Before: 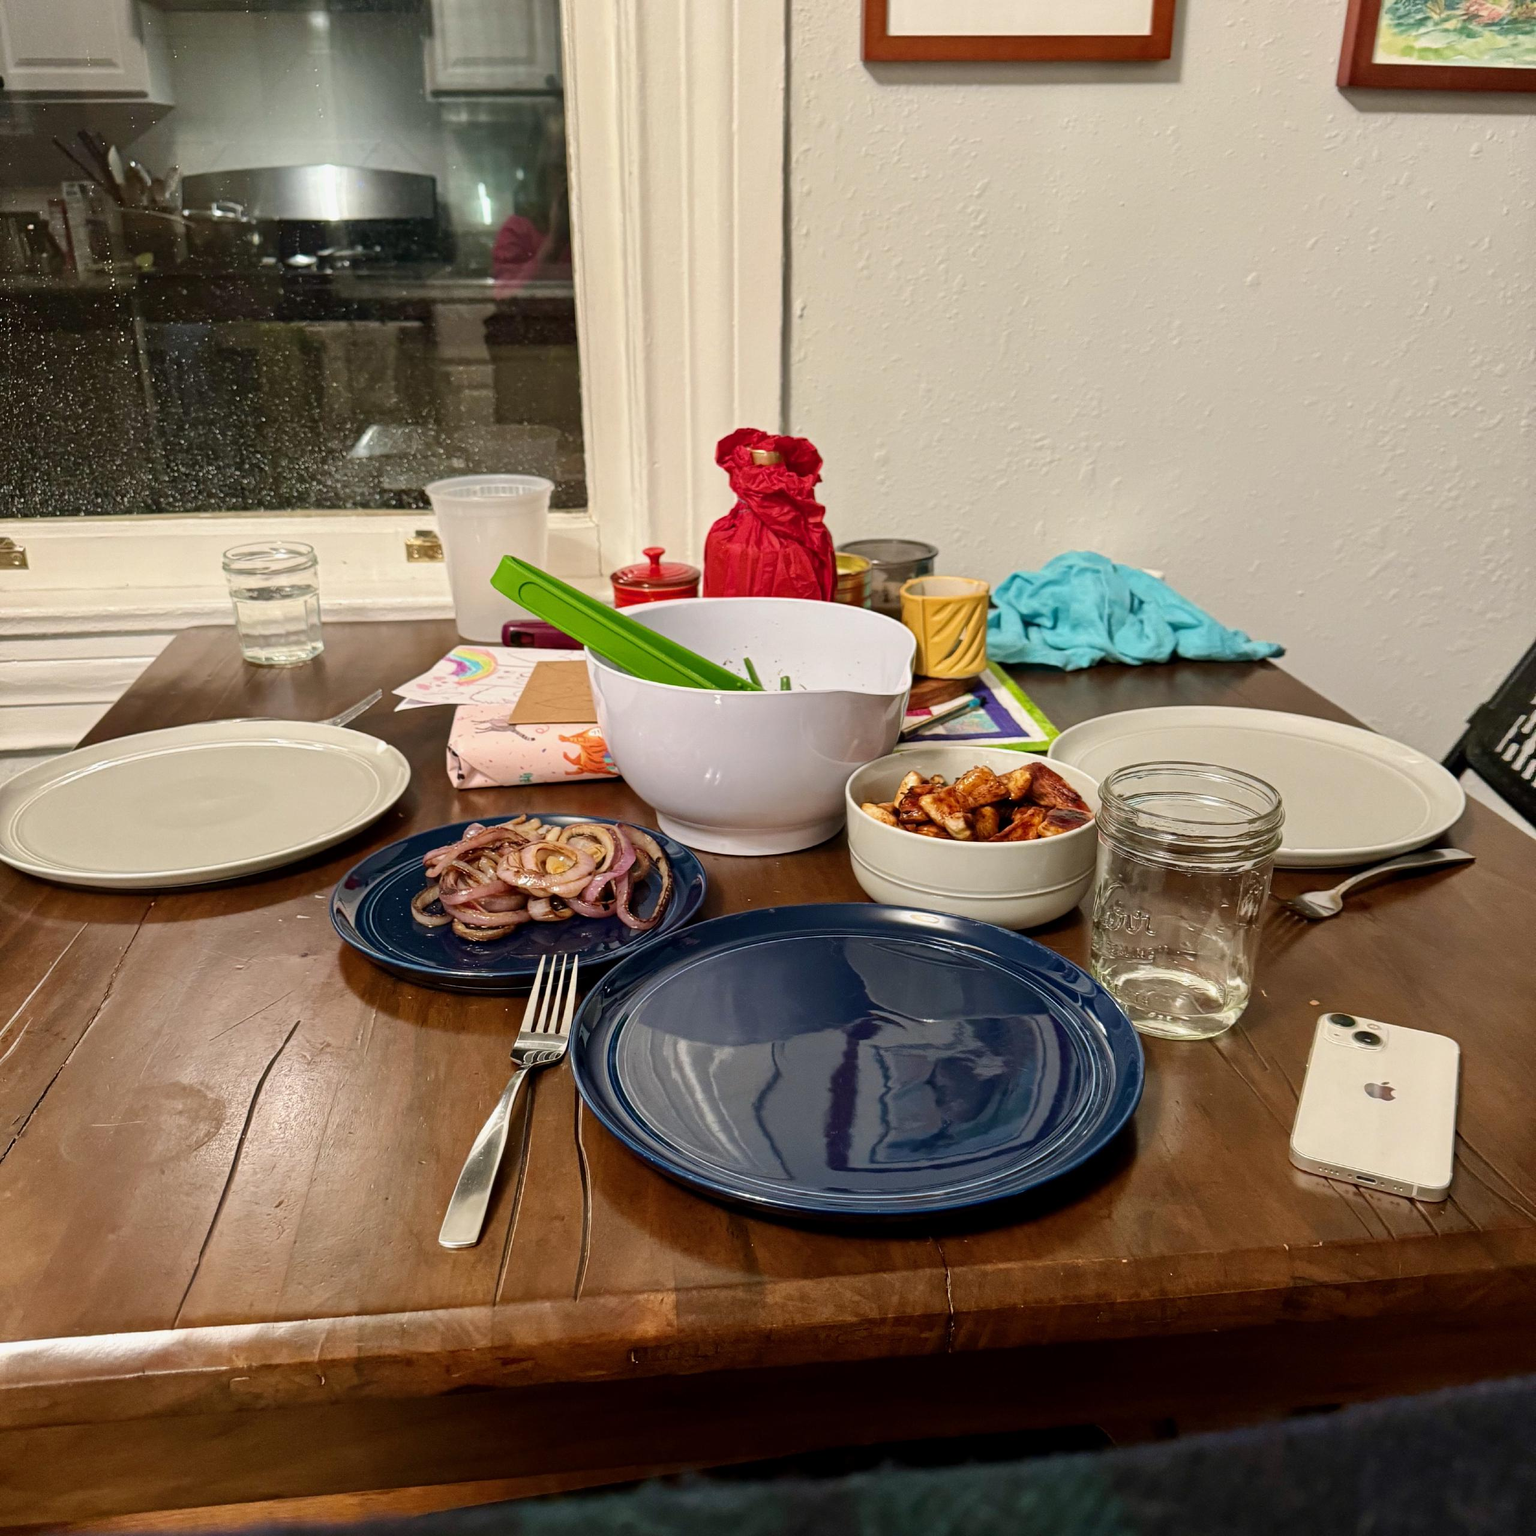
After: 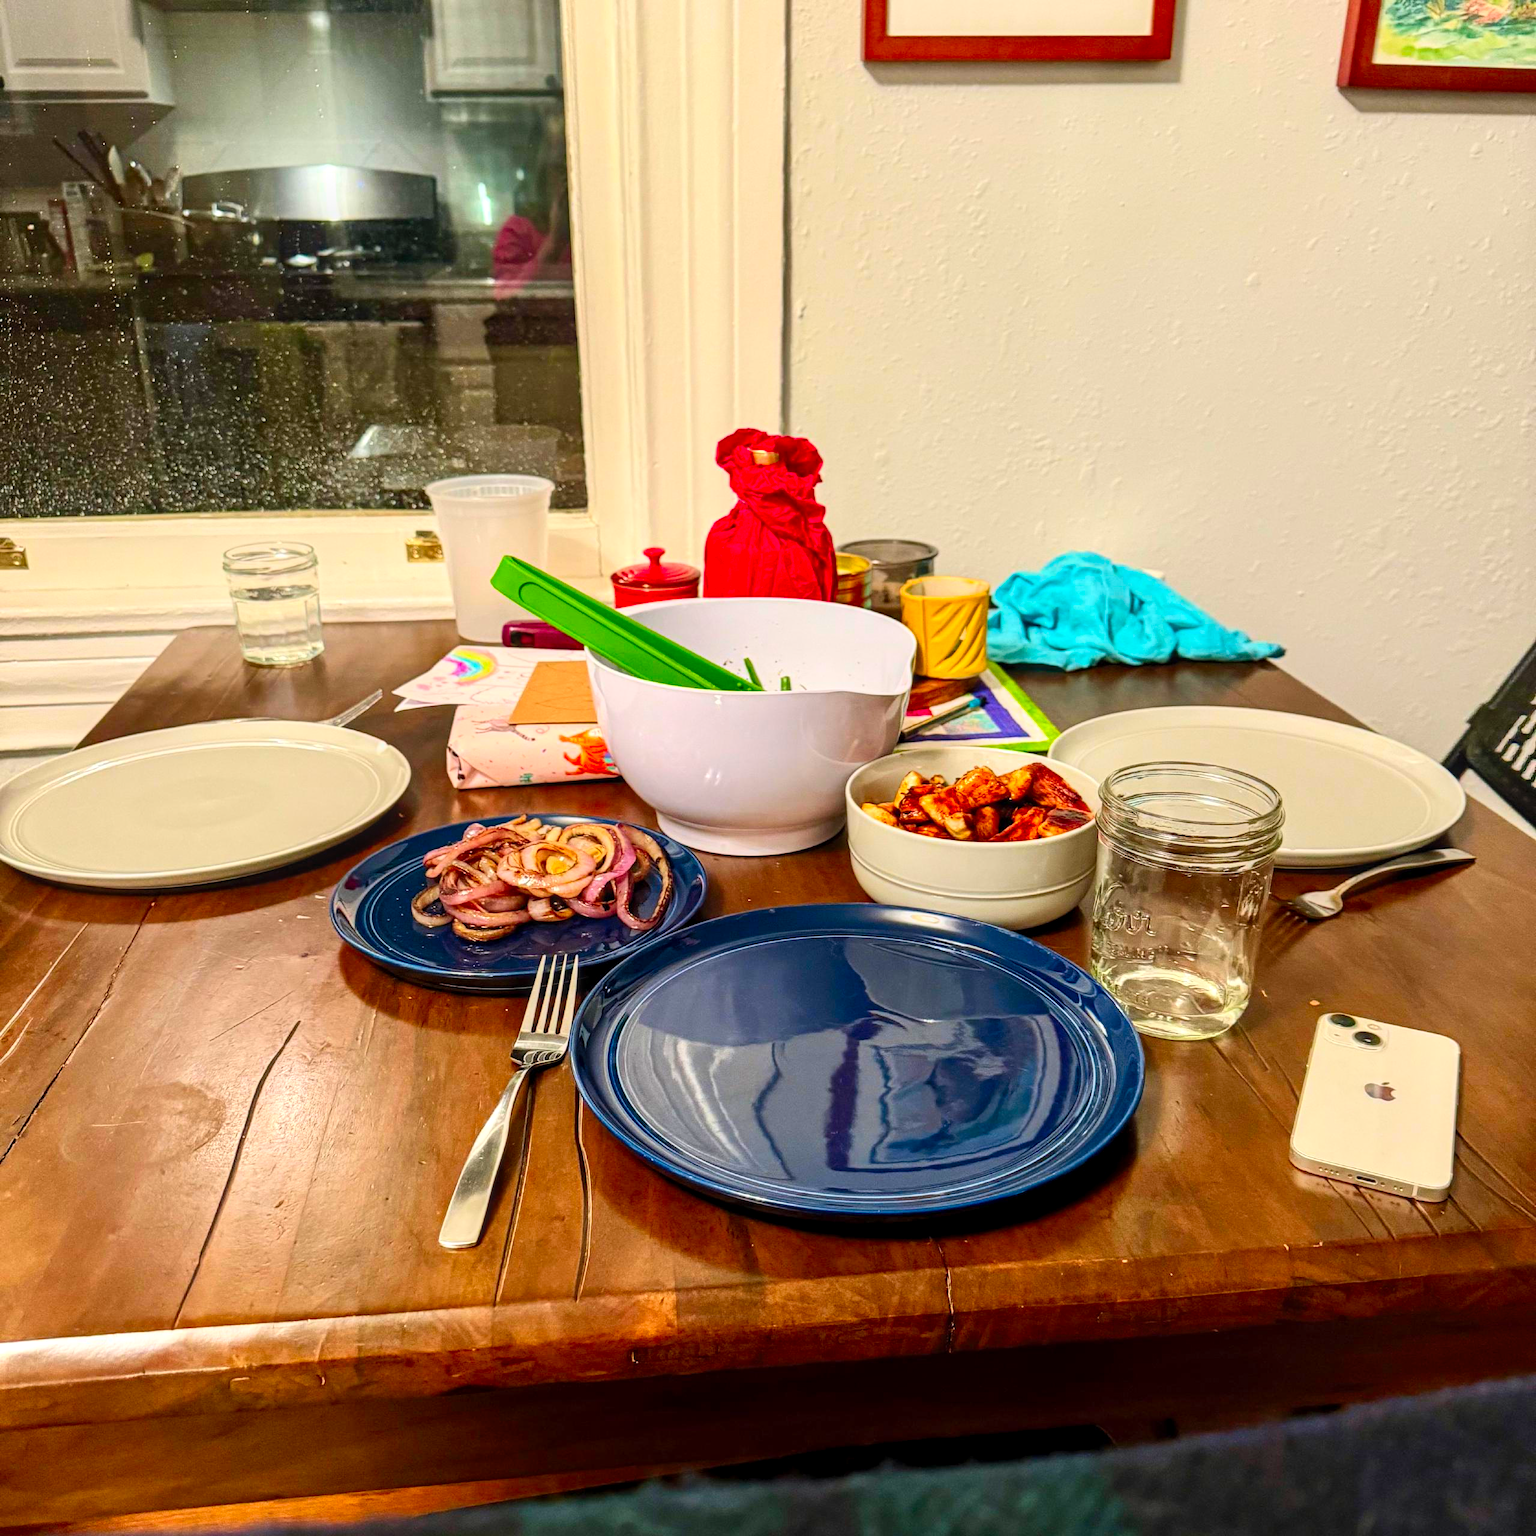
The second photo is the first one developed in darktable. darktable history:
contrast brightness saturation: contrast 0.203, brightness 0.192, saturation 0.8
local contrast: on, module defaults
